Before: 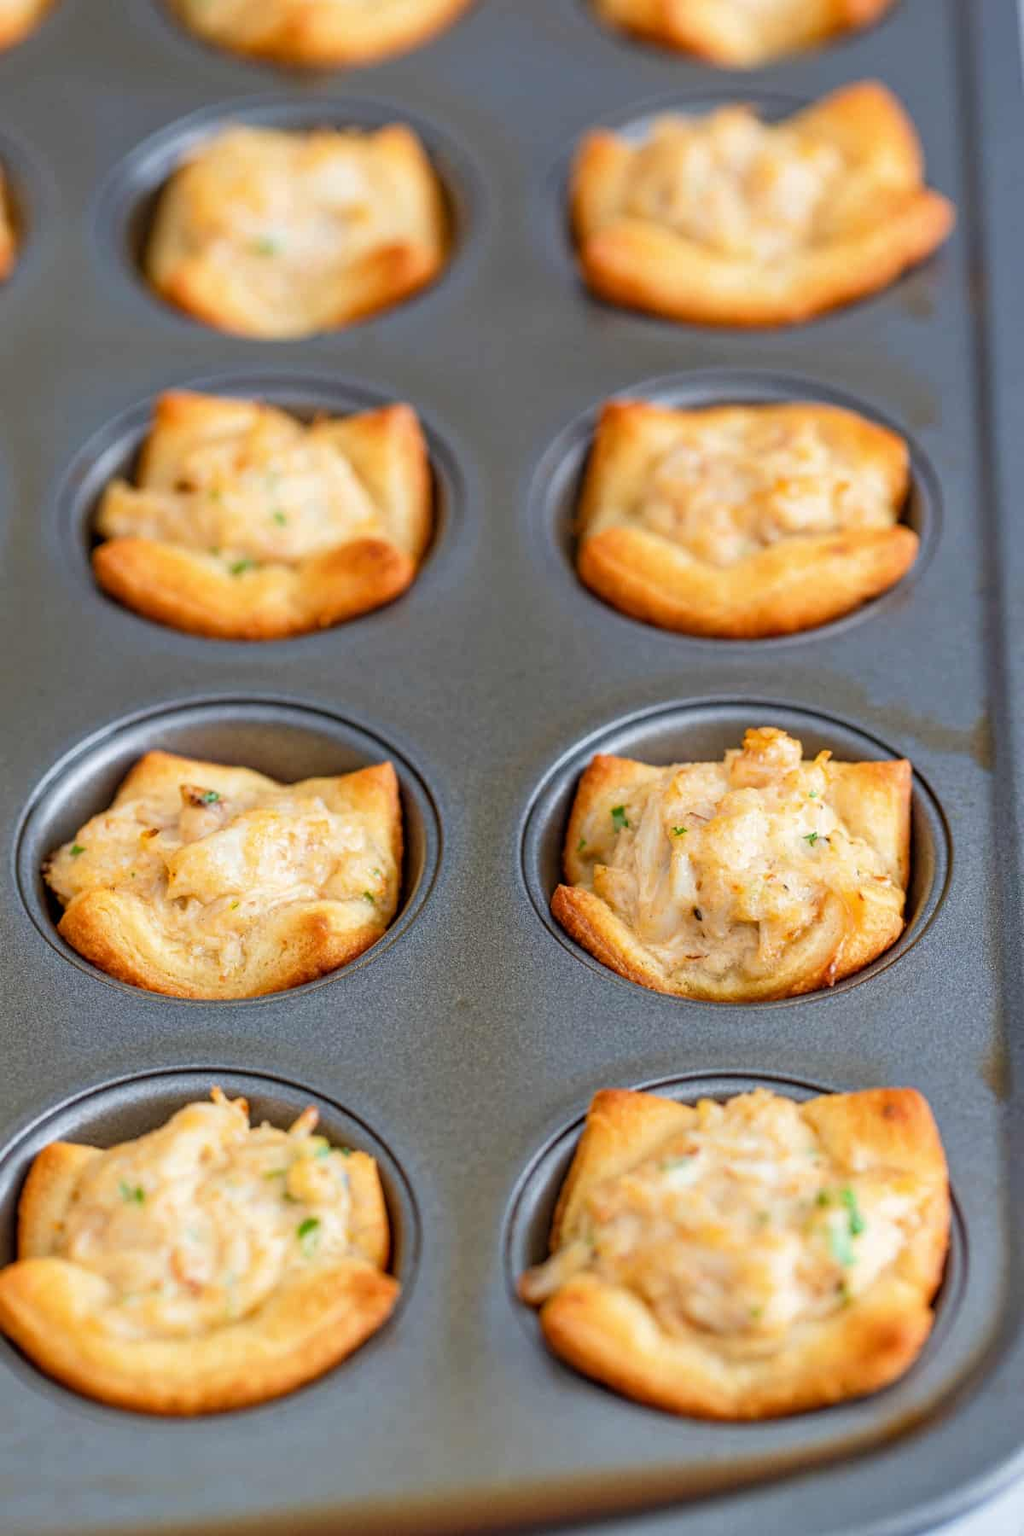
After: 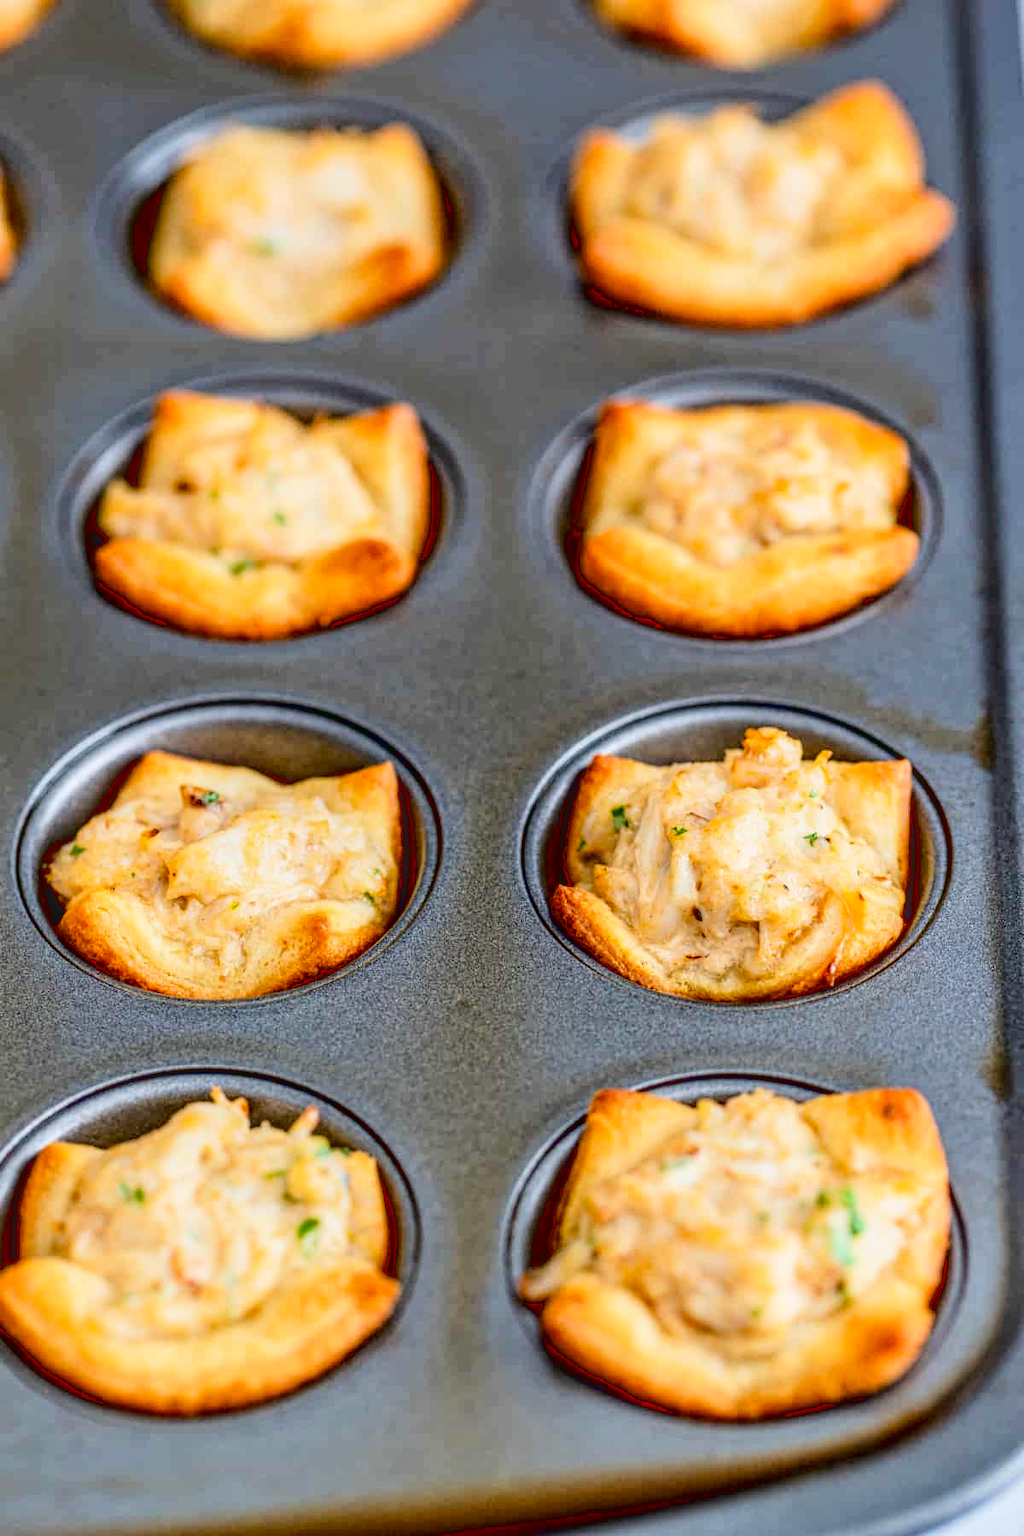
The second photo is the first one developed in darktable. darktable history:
tone curve: curves: ch0 [(0, 0.023) (0.104, 0.058) (0.21, 0.162) (0.469, 0.524) (0.579, 0.65) (0.725, 0.8) (0.858, 0.903) (1, 0.974)]; ch1 [(0, 0) (0.414, 0.395) (0.447, 0.447) (0.502, 0.501) (0.521, 0.512) (0.566, 0.566) (0.618, 0.61) (0.654, 0.642) (1, 1)]; ch2 [(0, 0) (0.369, 0.388) (0.437, 0.453) (0.492, 0.485) (0.524, 0.508) (0.553, 0.566) (0.583, 0.608) (1, 1)], color space Lab, linked channels, preserve colors none
local contrast: highlights 4%, shadows 0%, detail 133%
exposure: black level correction 0.03, exposure -0.08 EV, compensate highlight preservation false
